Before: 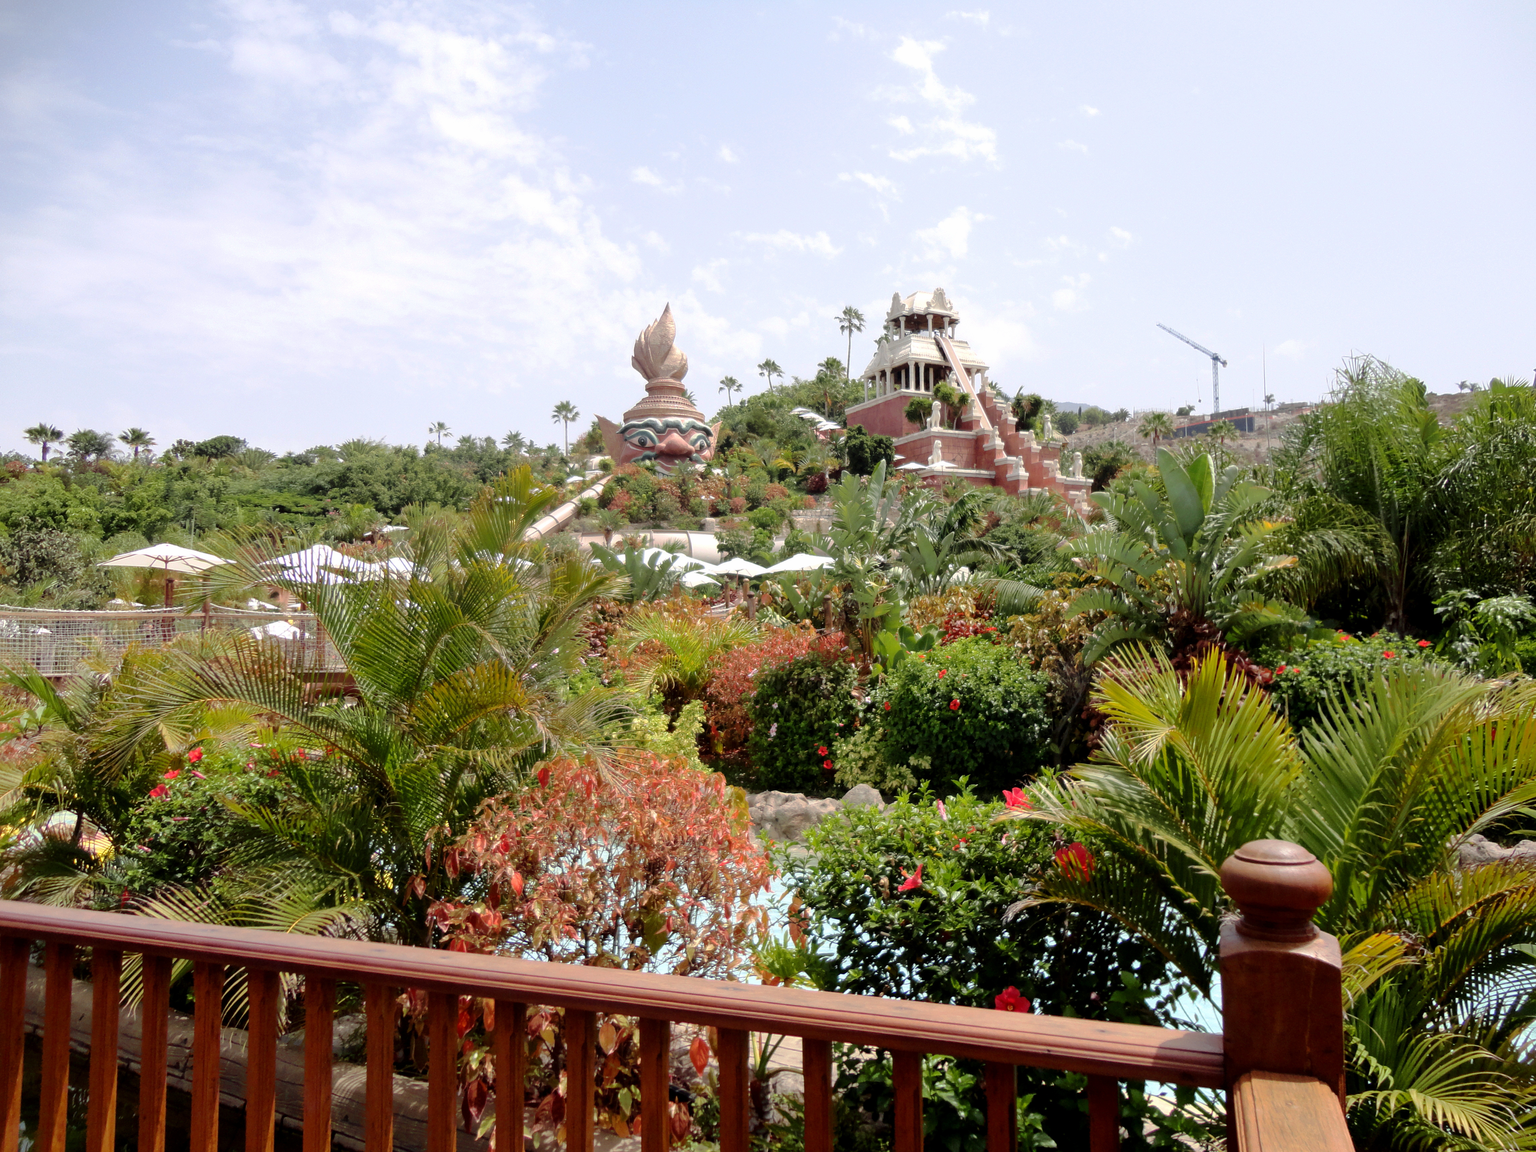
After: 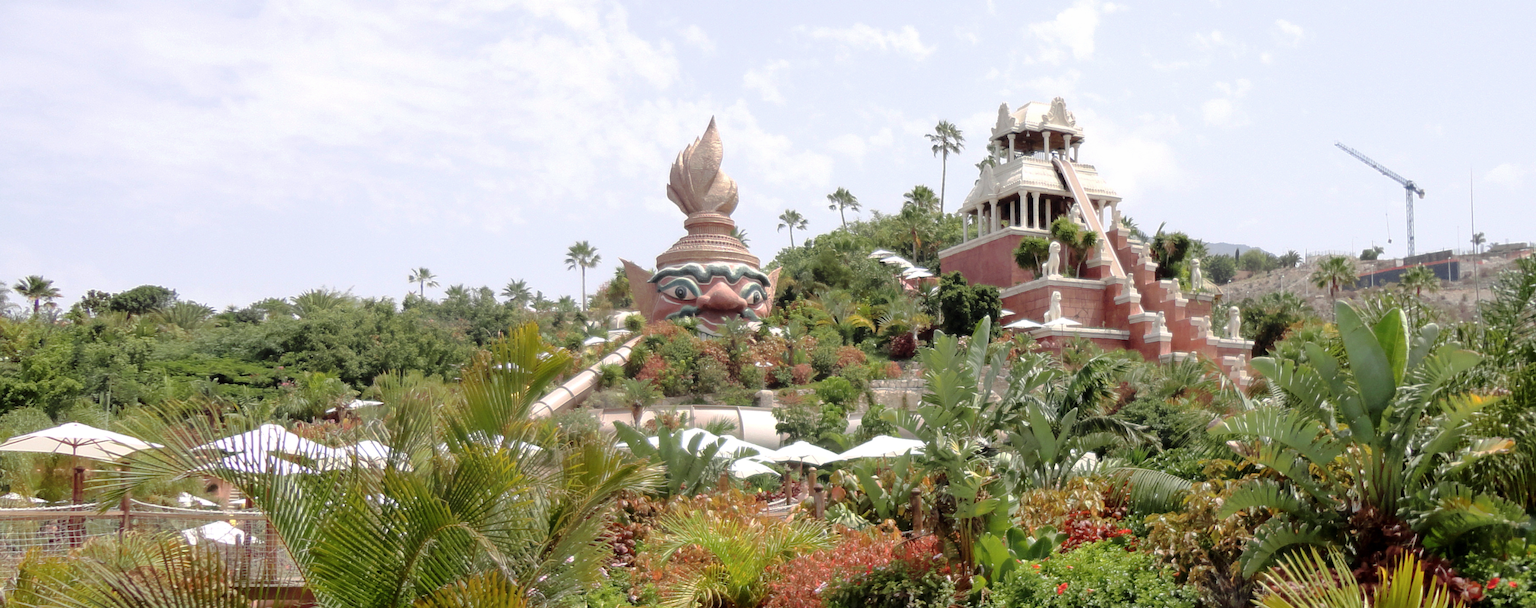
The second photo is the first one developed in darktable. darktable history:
tone equalizer: on, module defaults
crop: left 7.036%, top 18.398%, right 14.379%, bottom 40.043%
contrast brightness saturation: saturation -0.05
